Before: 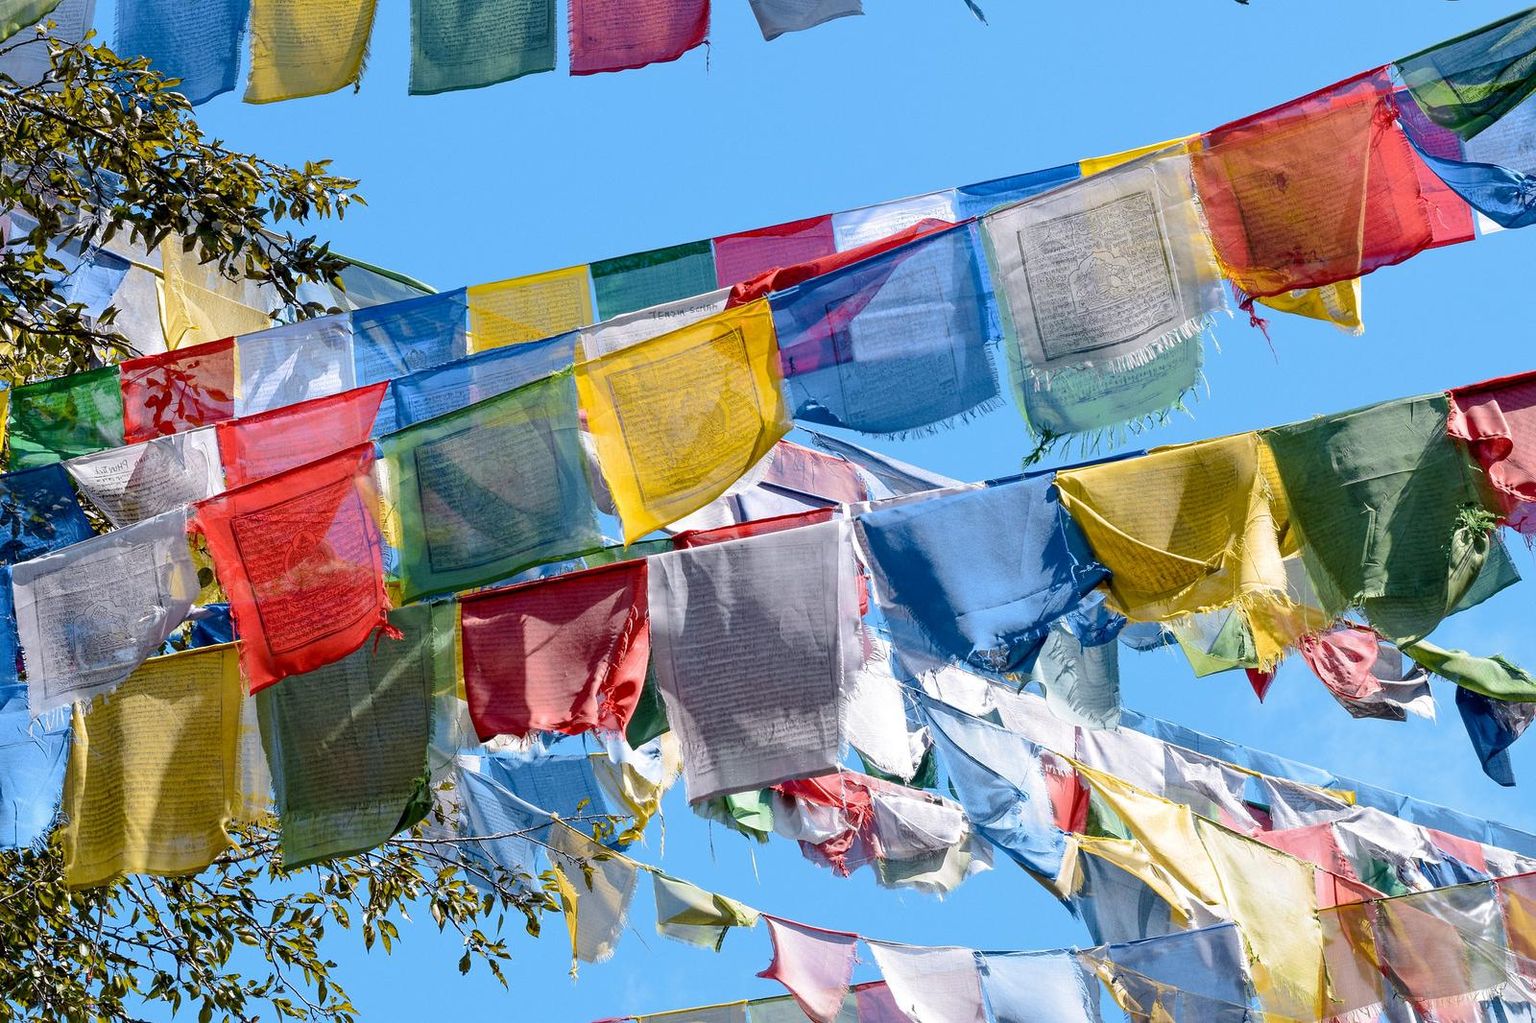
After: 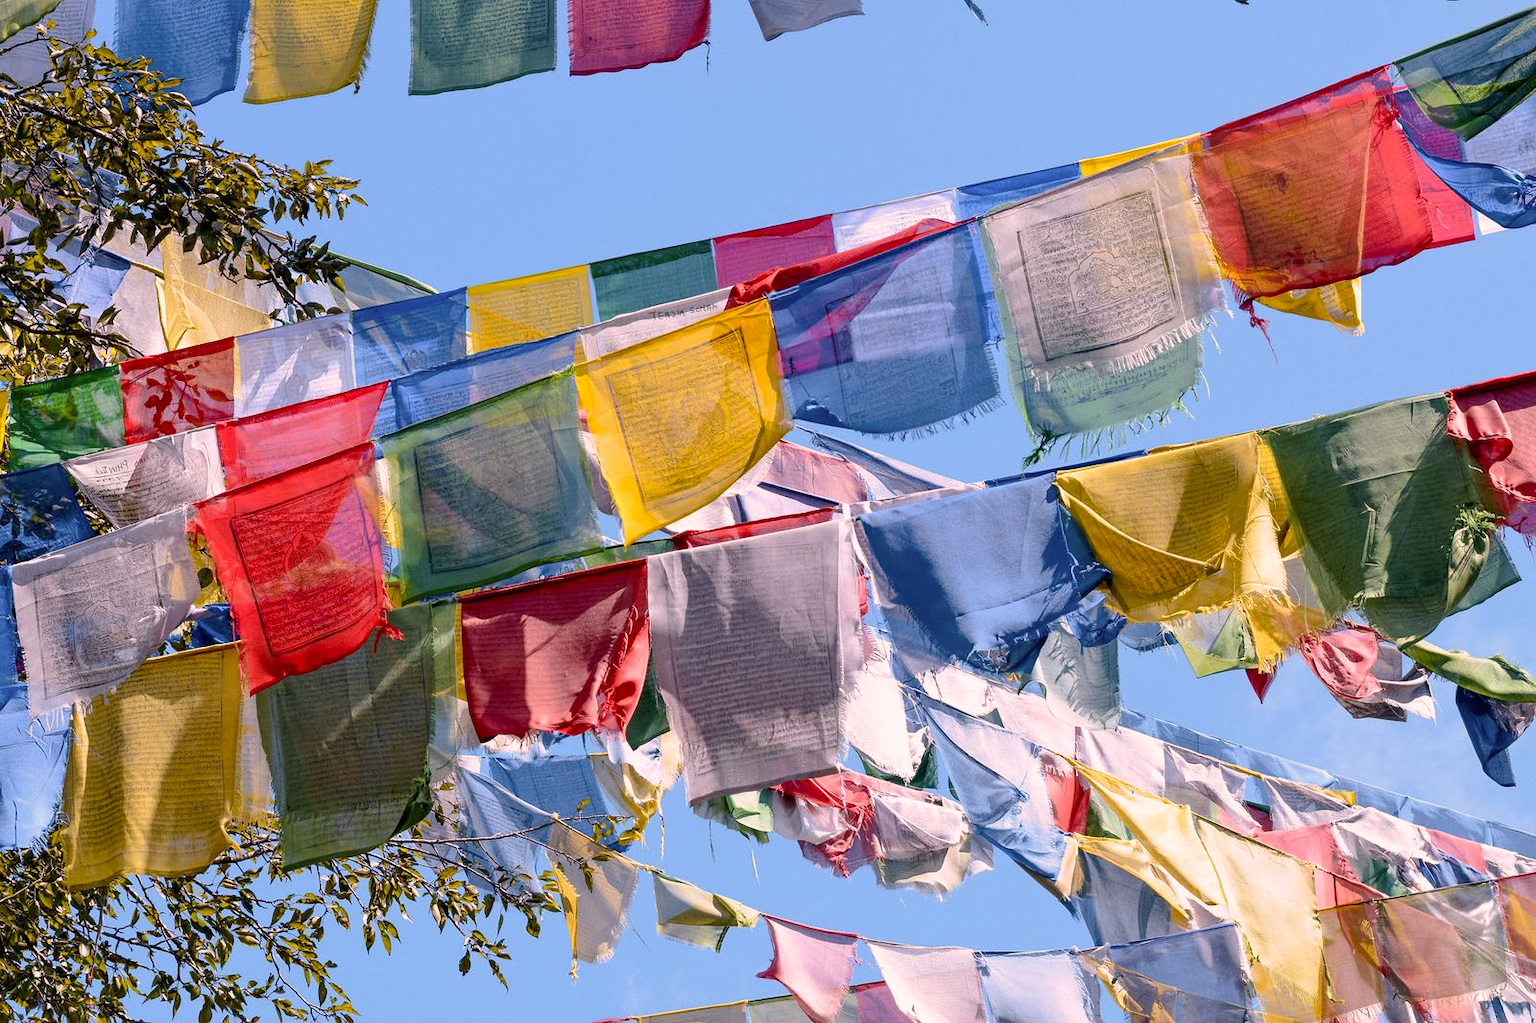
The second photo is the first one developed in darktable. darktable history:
color correction: highlights a* 12.58, highlights b* 5.36
